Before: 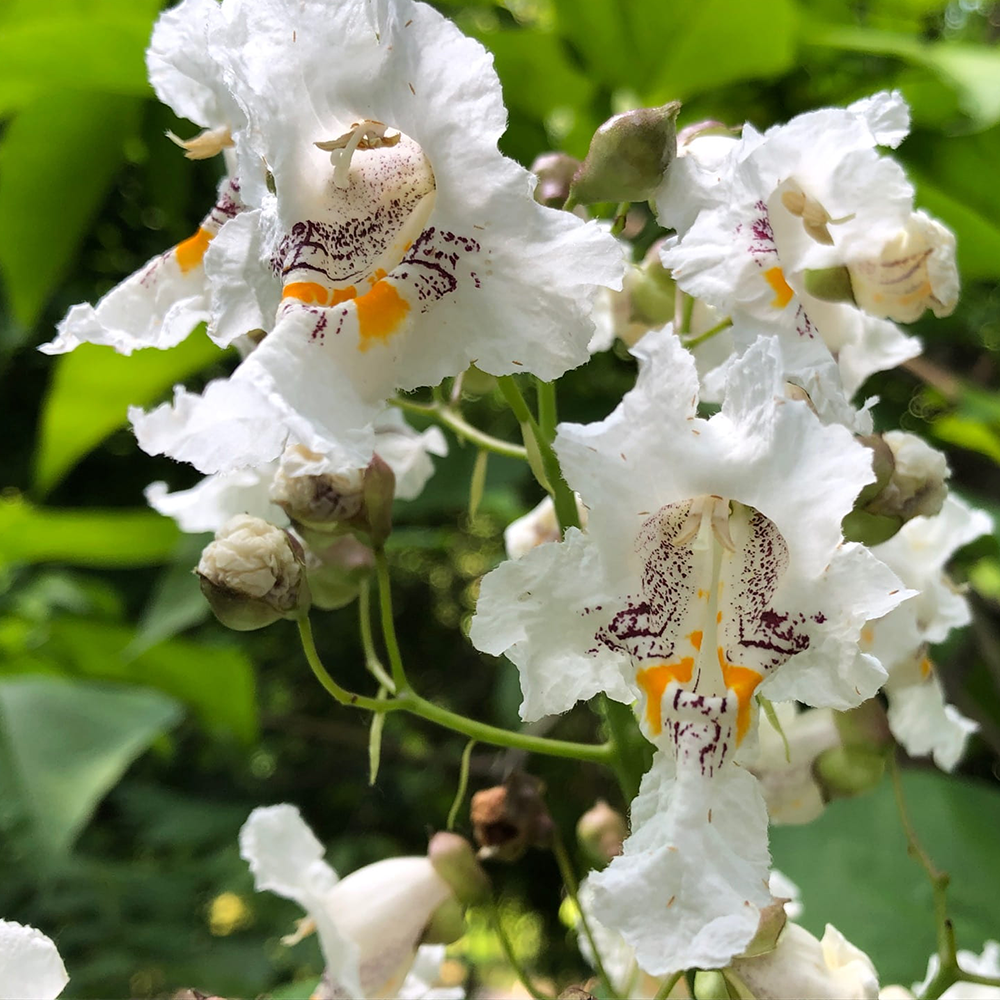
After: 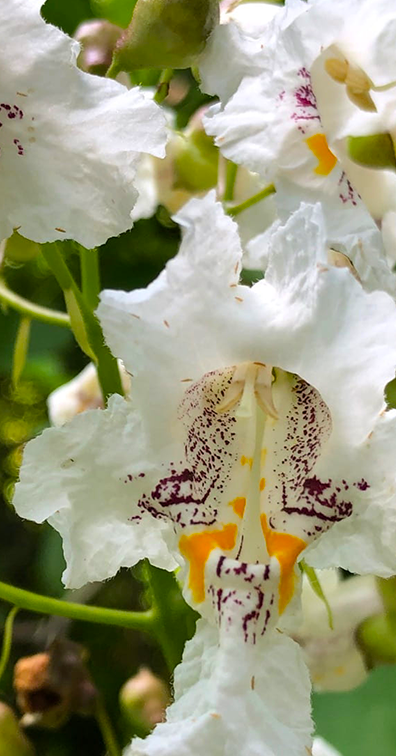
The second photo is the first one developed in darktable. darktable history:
crop: left 45.721%, top 13.393%, right 14.118%, bottom 10.01%
color balance rgb: perceptual saturation grading › global saturation 25%, global vibrance 20%
